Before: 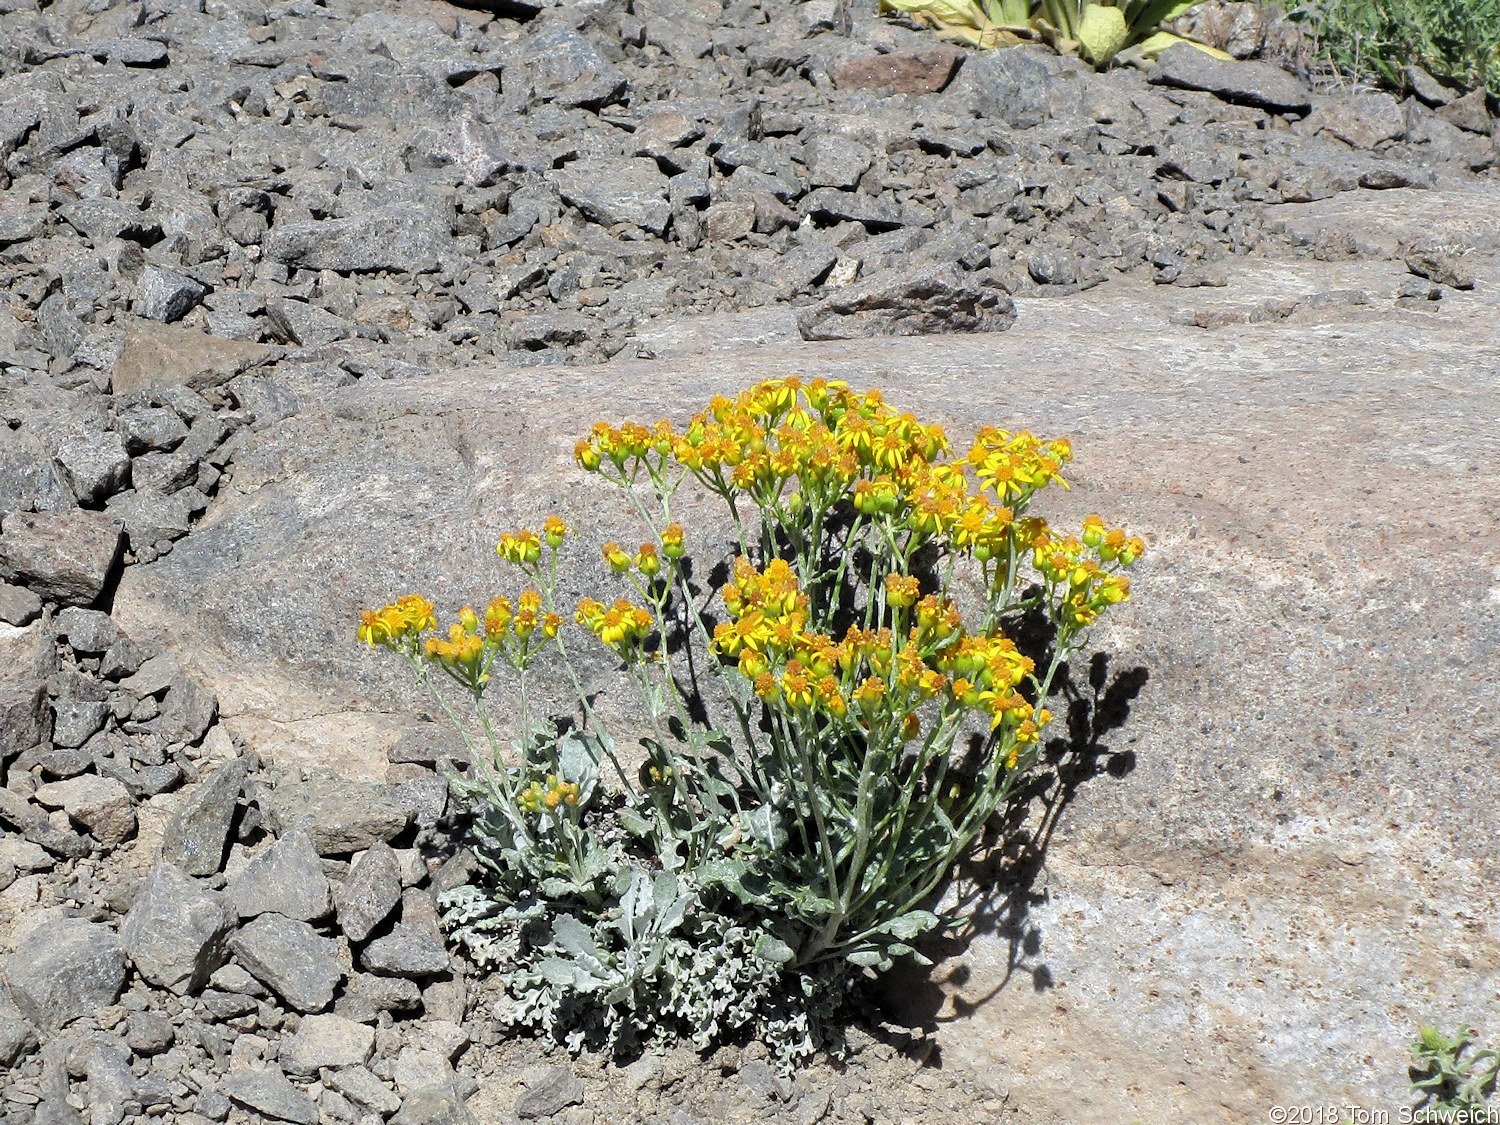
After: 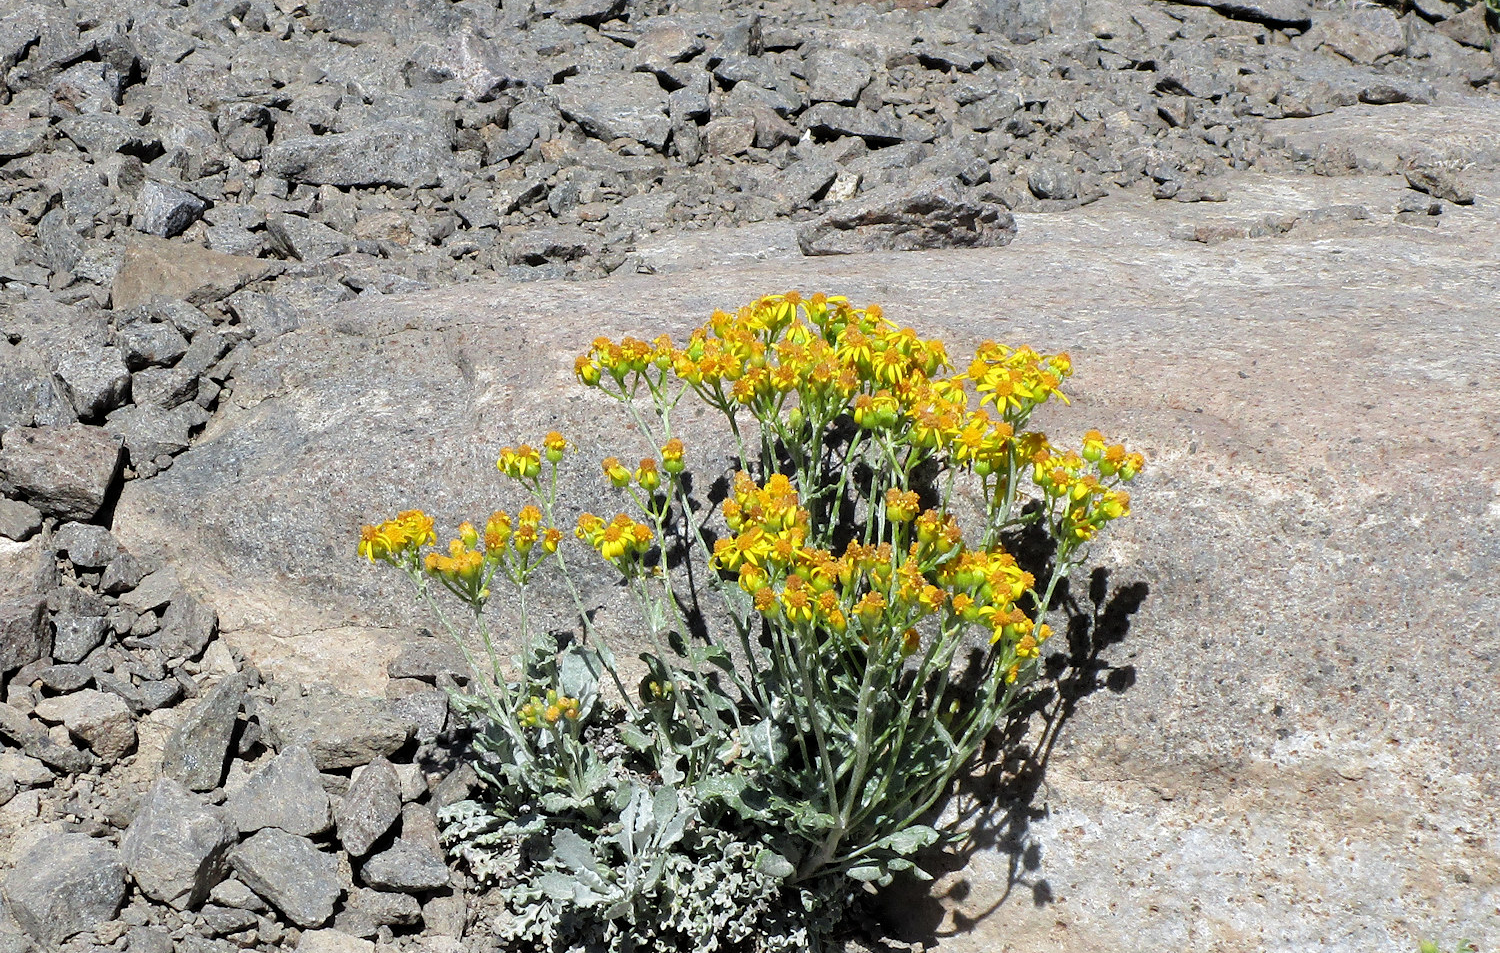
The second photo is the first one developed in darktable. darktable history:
crop: top 7.602%, bottom 7.641%
